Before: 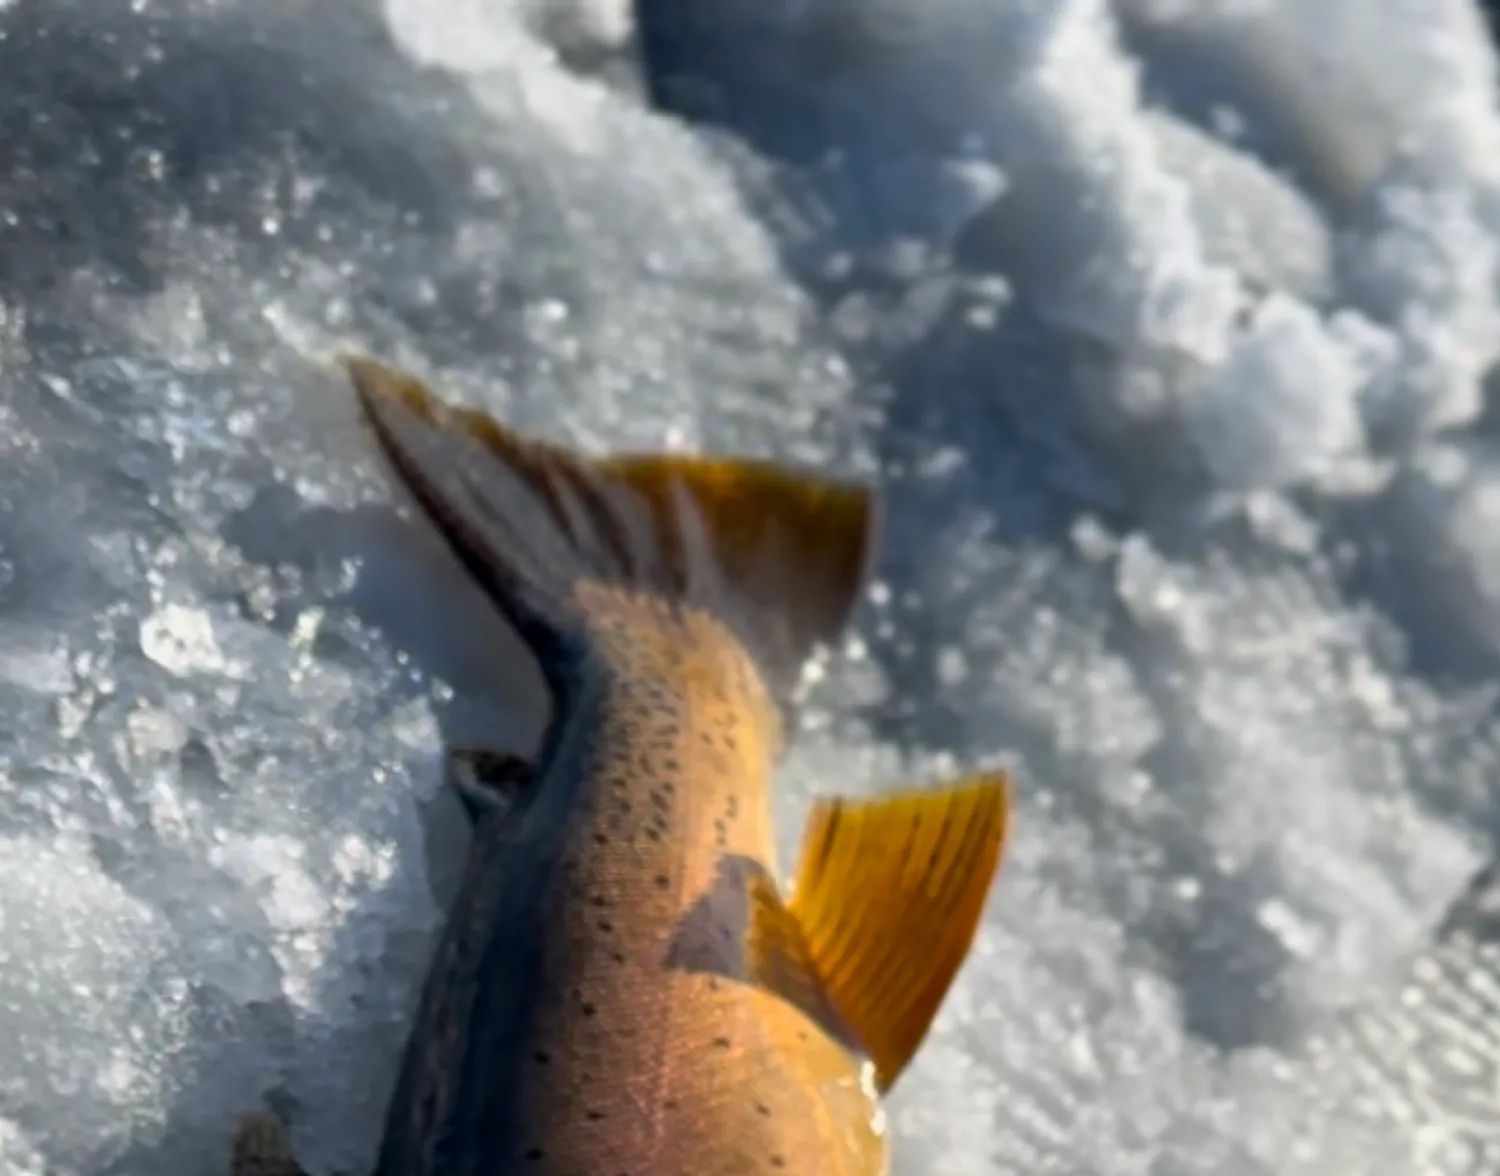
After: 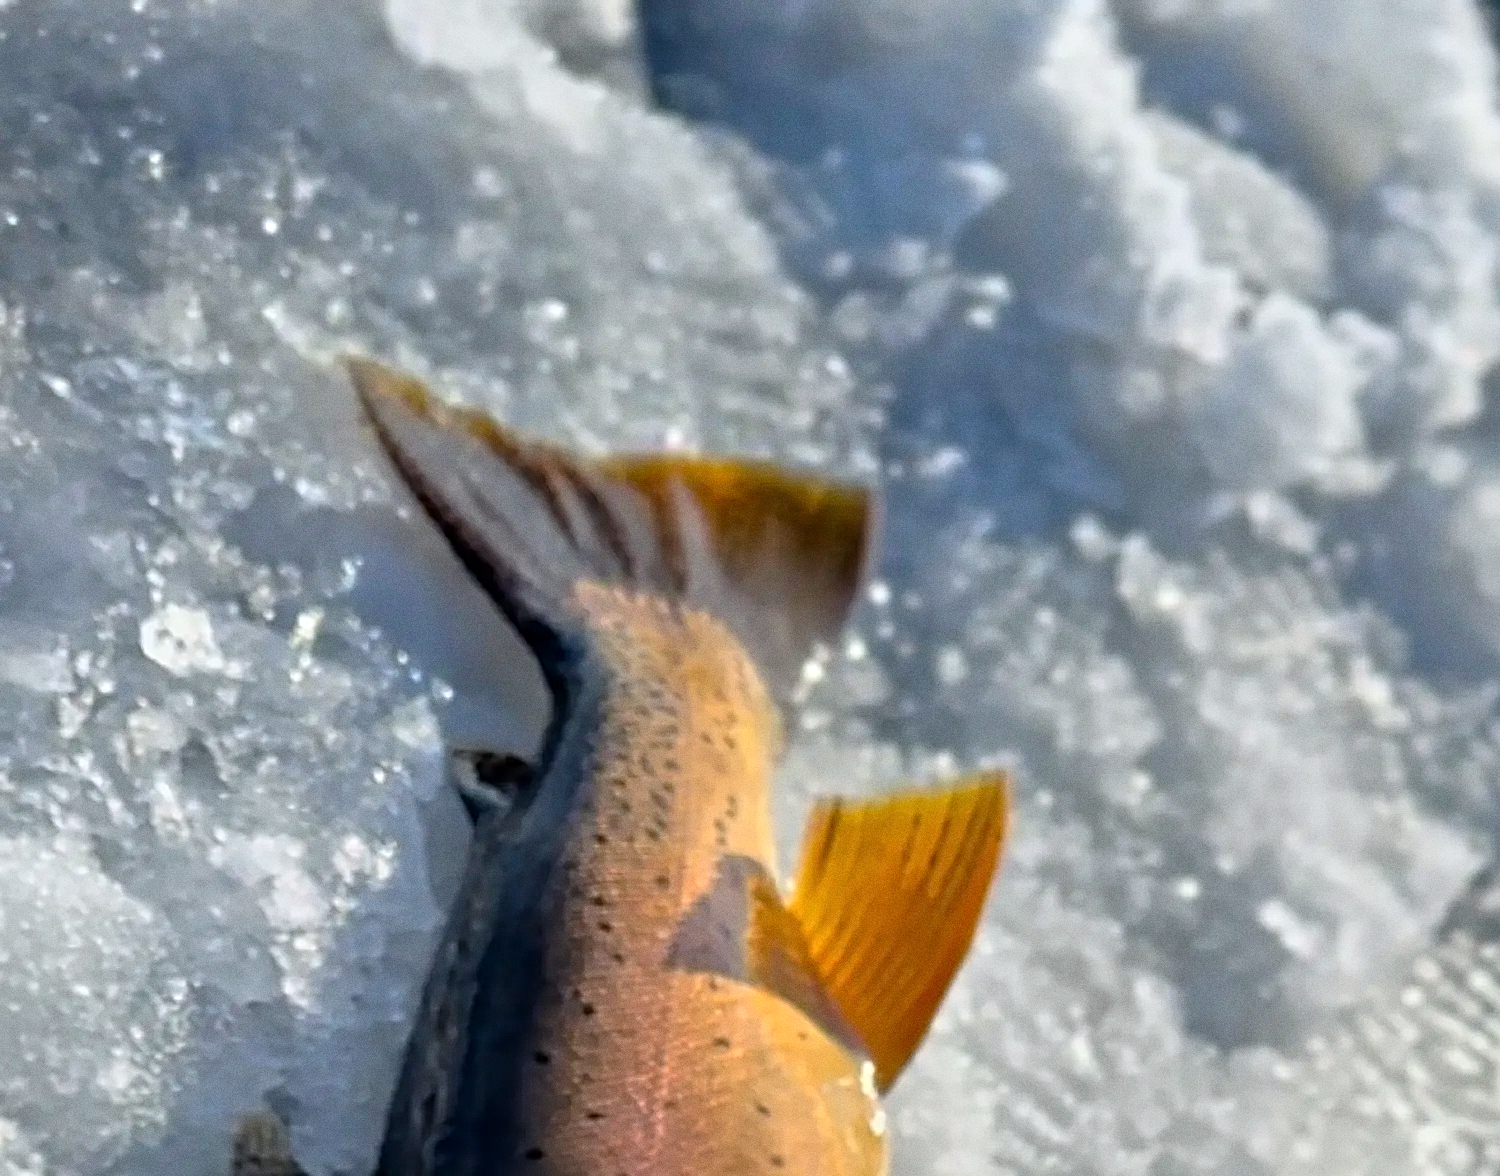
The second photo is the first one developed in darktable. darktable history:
grain: coarseness 0.47 ISO
sharpen: radius 2.676, amount 0.669
tone equalizer: -7 EV 0.15 EV, -6 EV 0.6 EV, -5 EV 1.15 EV, -4 EV 1.33 EV, -3 EV 1.15 EV, -2 EV 0.6 EV, -1 EV 0.15 EV, mask exposure compensation -0.5 EV
white balance: red 0.986, blue 1.01
